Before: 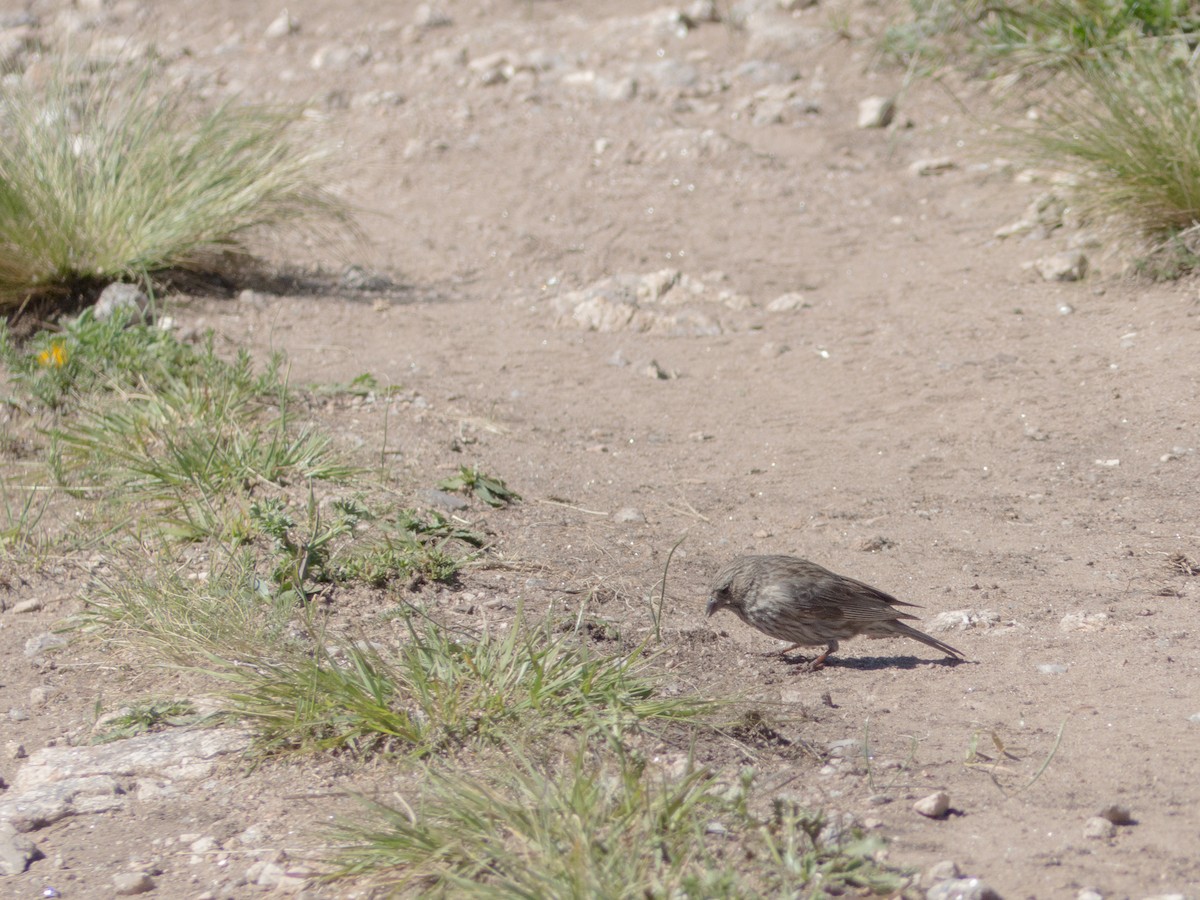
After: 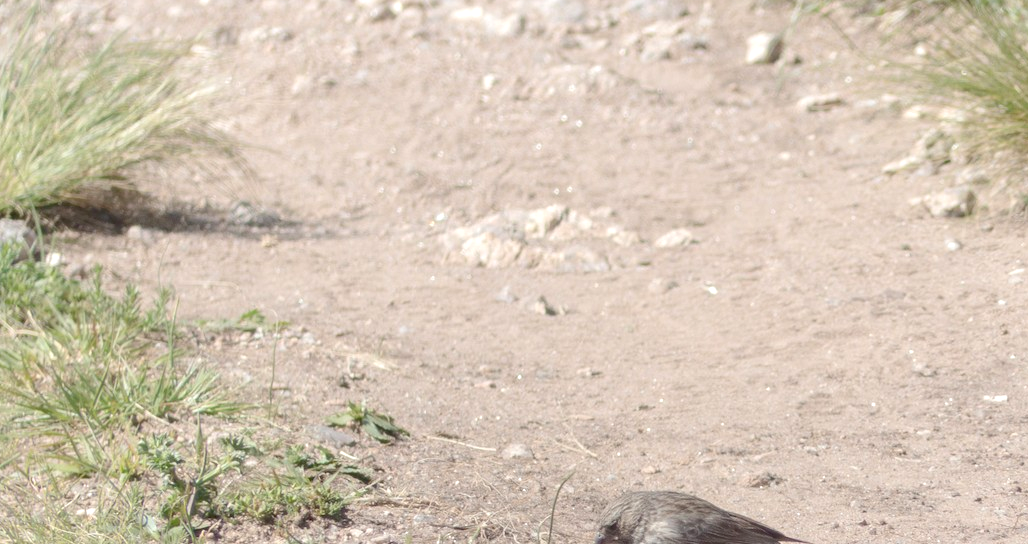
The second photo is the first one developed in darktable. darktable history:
crop and rotate: left 9.345%, top 7.22%, right 4.982%, bottom 32.331%
rgb curve: curves: ch0 [(0, 0) (0.093, 0.159) (0.241, 0.265) (0.414, 0.42) (1, 1)], compensate middle gray true, preserve colors basic power
exposure: black level correction 0, exposure 0.5 EV, compensate exposure bias true, compensate highlight preservation false
